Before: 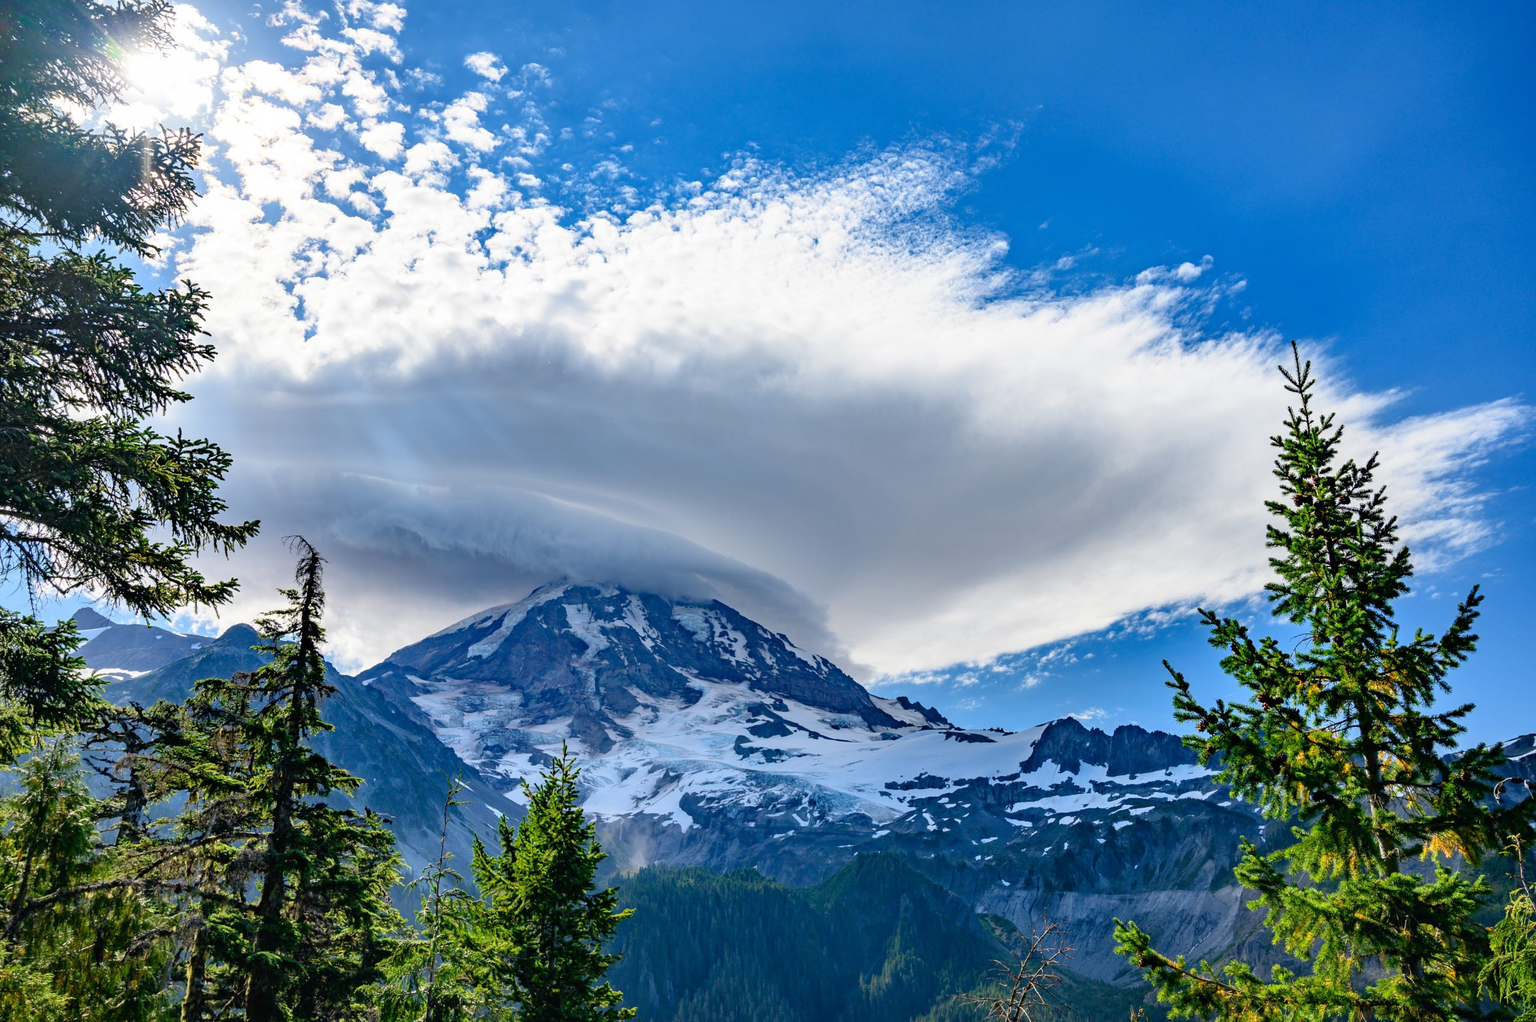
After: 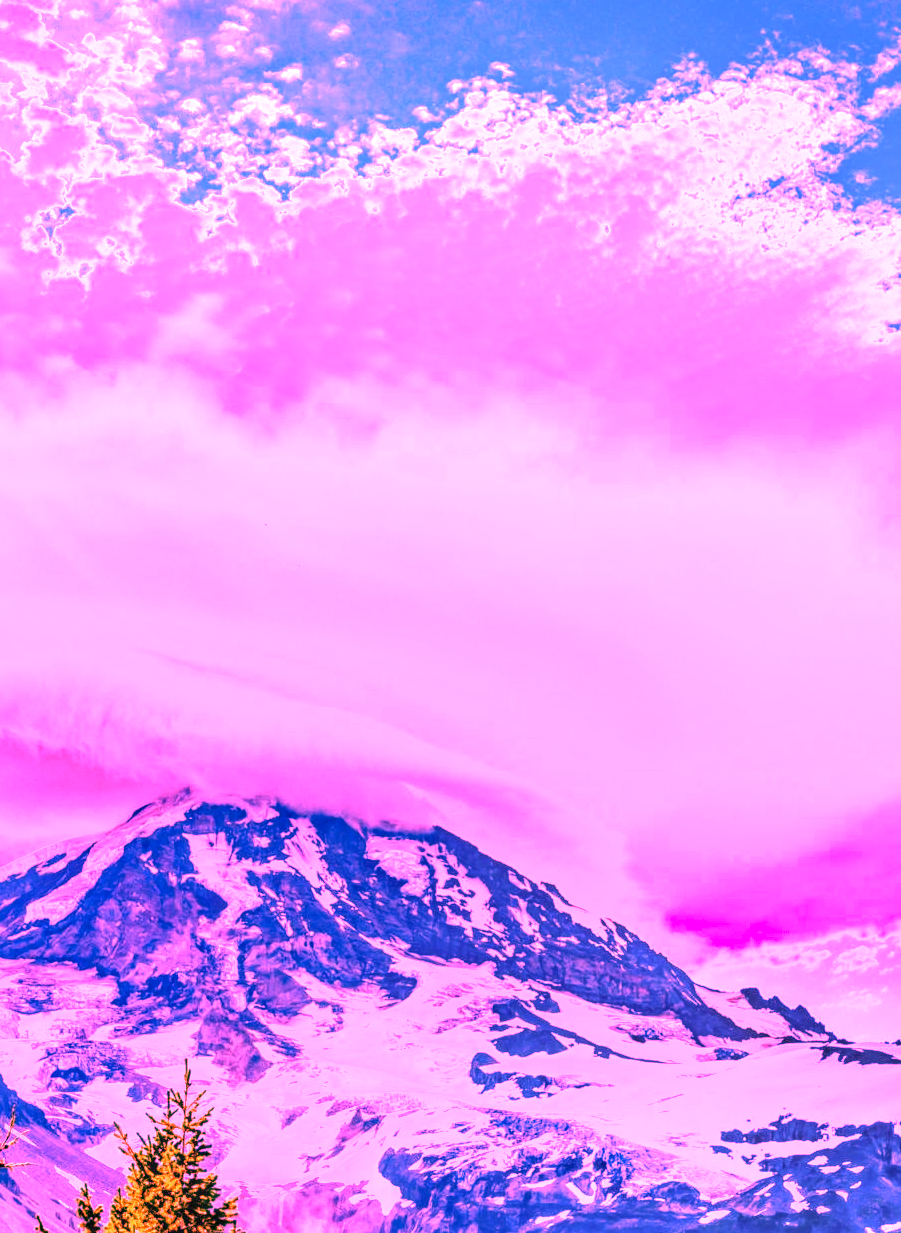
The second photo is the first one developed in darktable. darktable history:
crop and rotate: left 29.476%, top 10.214%, right 35.32%, bottom 17.333%
white balance: red 4.26, blue 1.802
local contrast: detail 150%
